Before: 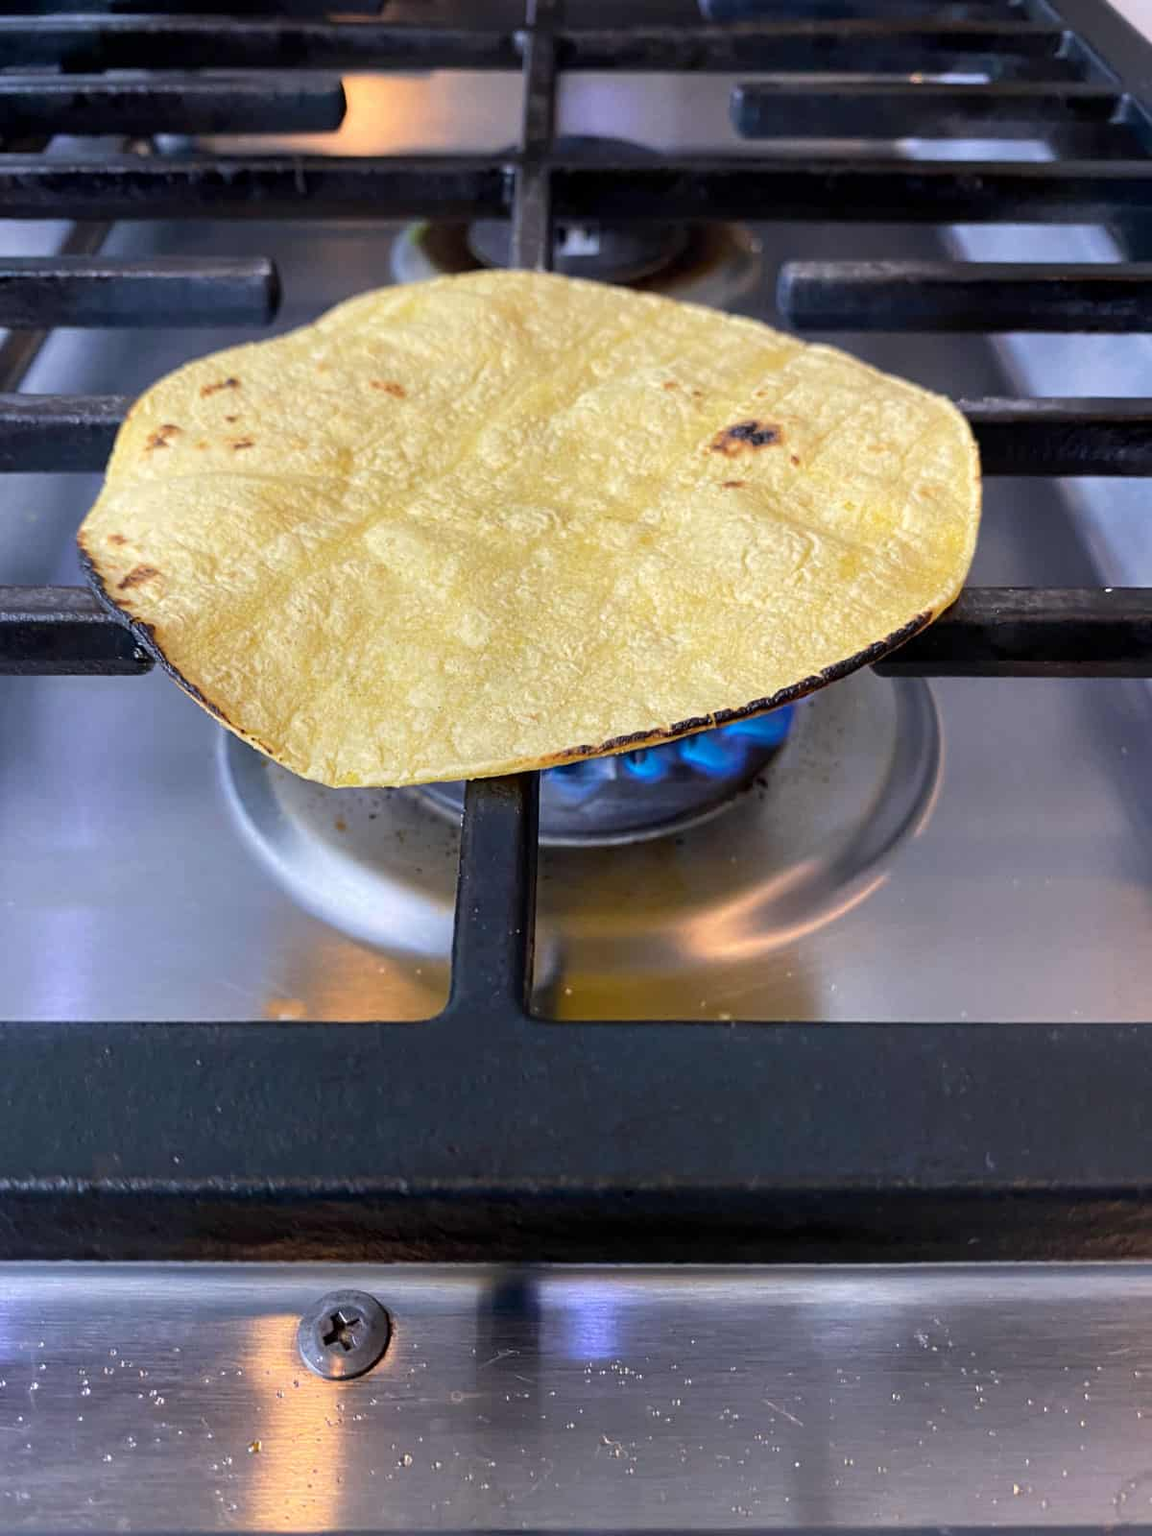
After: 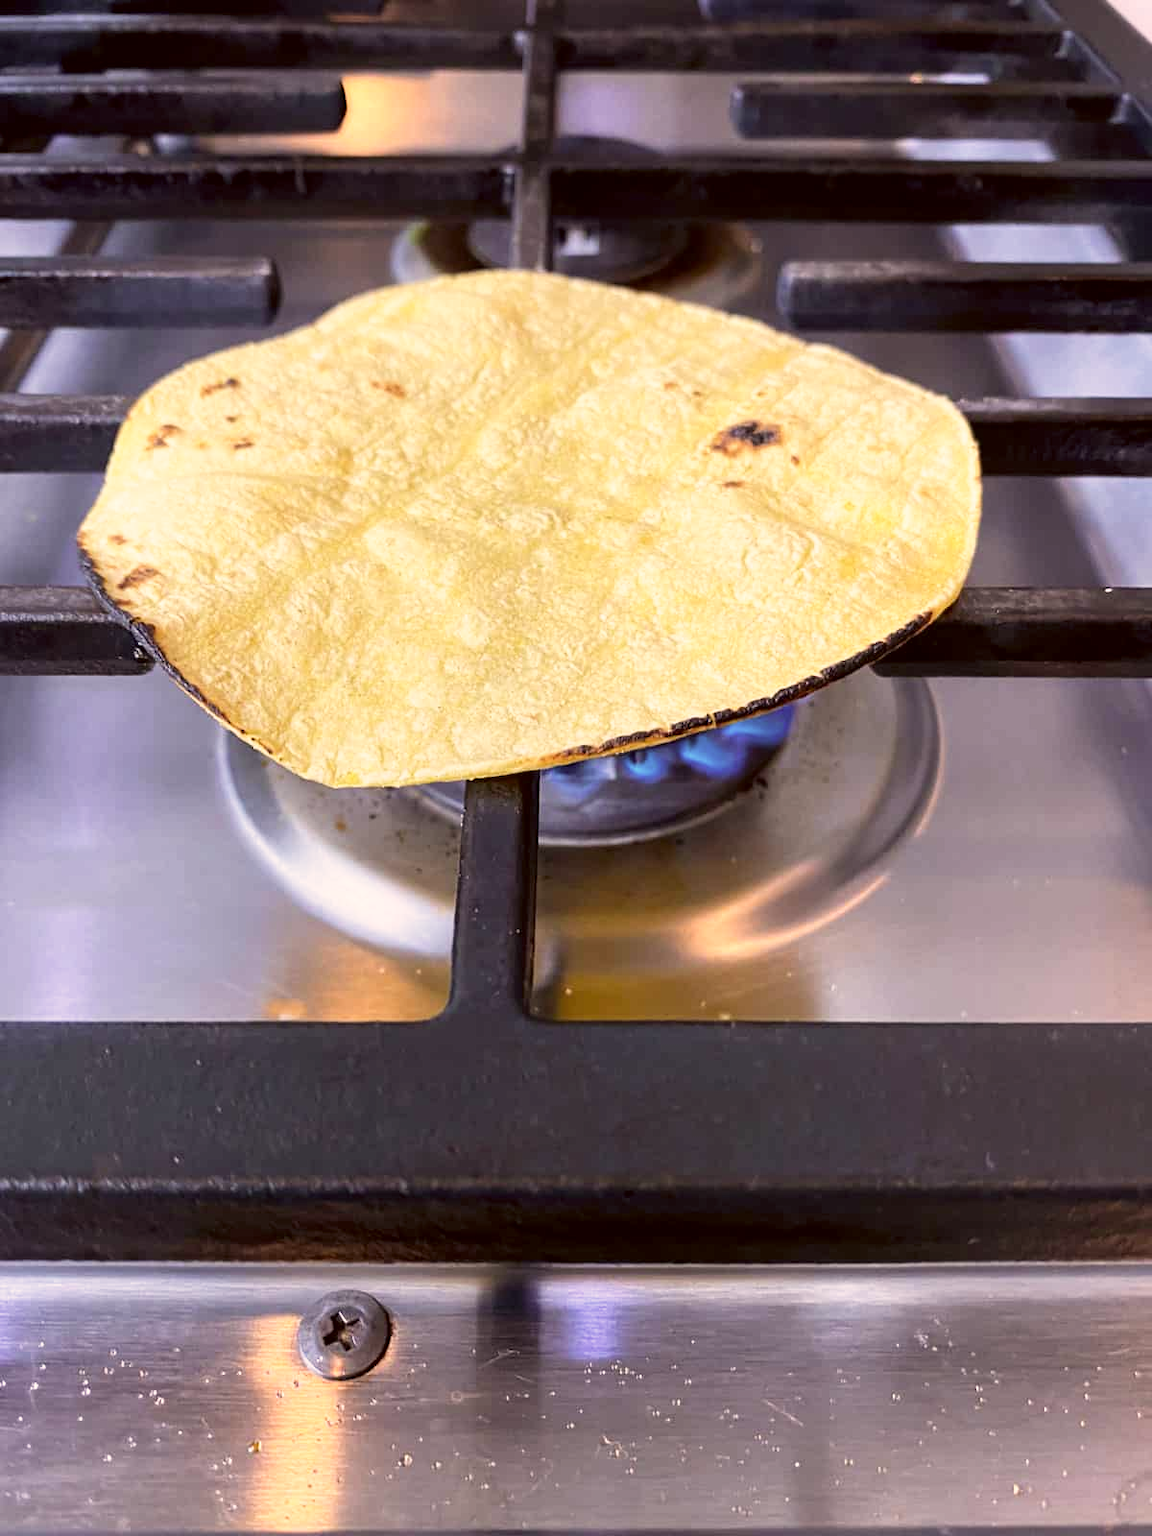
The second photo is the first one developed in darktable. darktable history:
color correction: highlights a* 6.27, highlights b* 8.19, shadows a* 5.94, shadows b* 7.23, saturation 0.9
base curve: curves: ch0 [(0, 0) (0.688, 0.865) (1, 1)], preserve colors none
